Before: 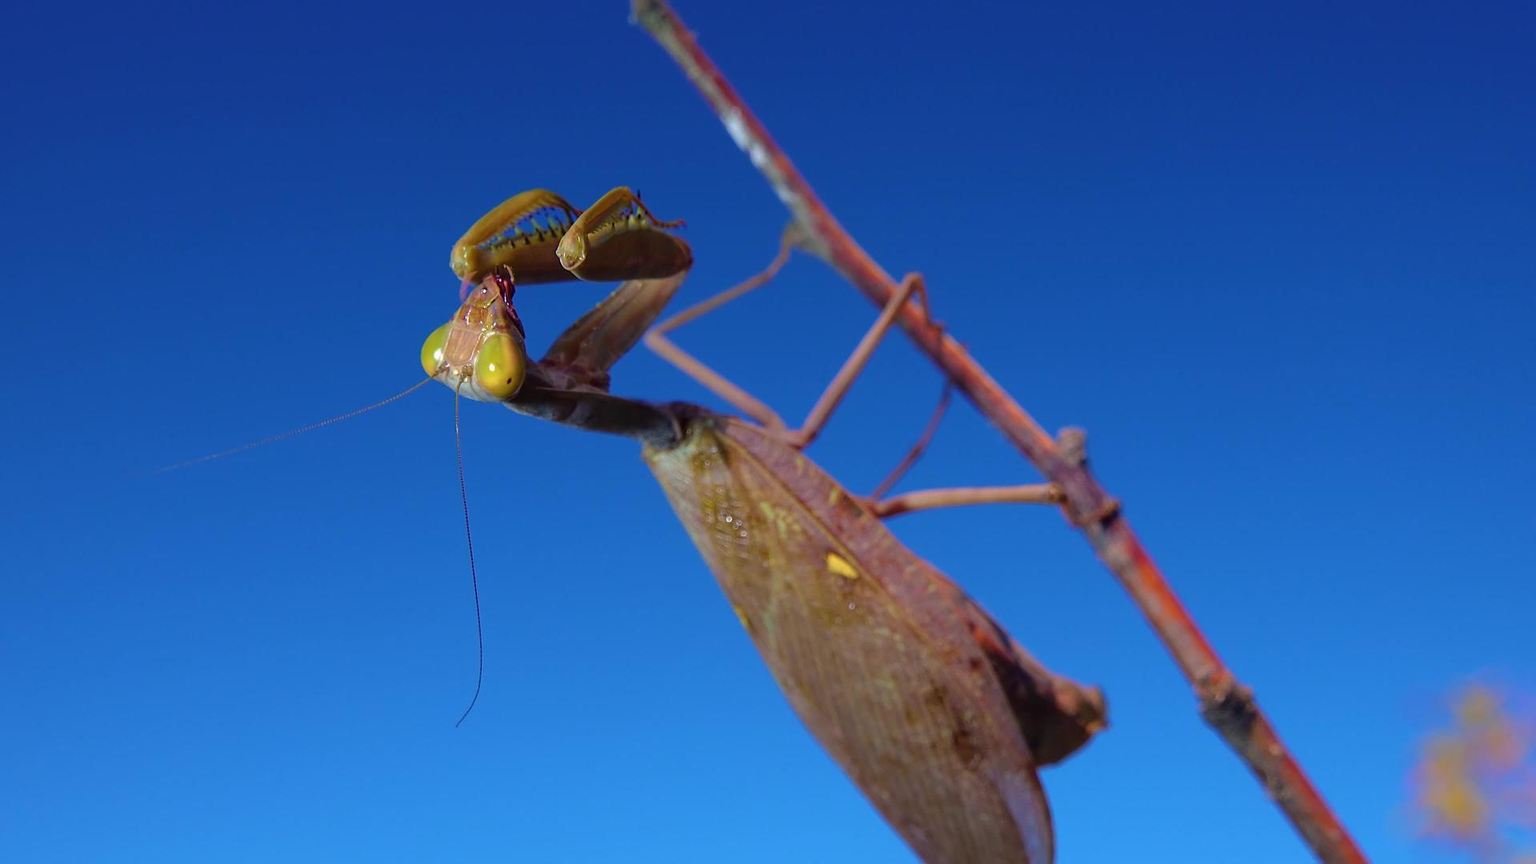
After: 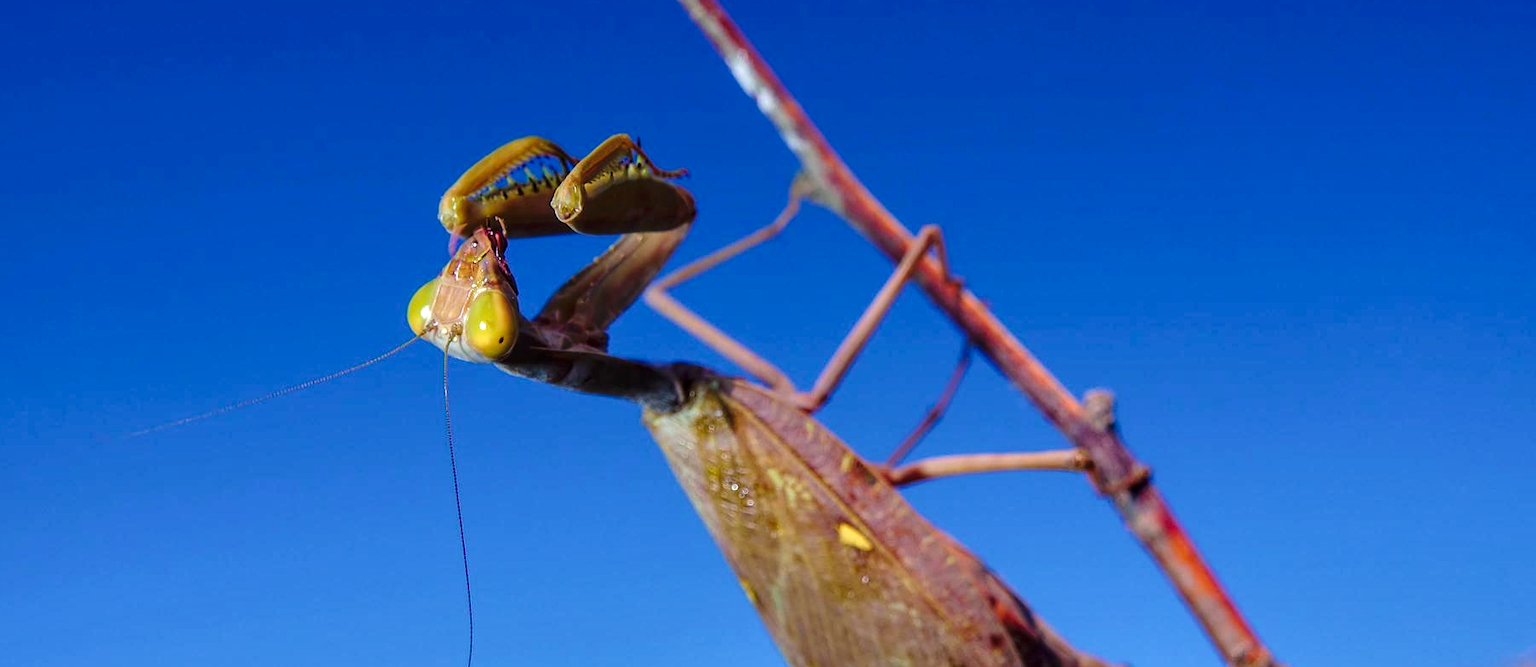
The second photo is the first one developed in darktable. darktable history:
tone curve: curves: ch0 [(0, 0) (0.003, 0.04) (0.011, 0.04) (0.025, 0.043) (0.044, 0.049) (0.069, 0.066) (0.1, 0.095) (0.136, 0.121) (0.177, 0.154) (0.224, 0.211) (0.277, 0.281) (0.335, 0.358) (0.399, 0.452) (0.468, 0.54) (0.543, 0.628) (0.623, 0.721) (0.709, 0.801) (0.801, 0.883) (0.898, 0.948) (1, 1)], preserve colors none
local contrast: on, module defaults
crop: left 2.465%, top 7.113%, right 3.414%, bottom 20.183%
shadows and highlights: shadows 20.83, highlights -82.35, shadows color adjustment 99.15%, highlights color adjustment 0.171%, soften with gaussian
